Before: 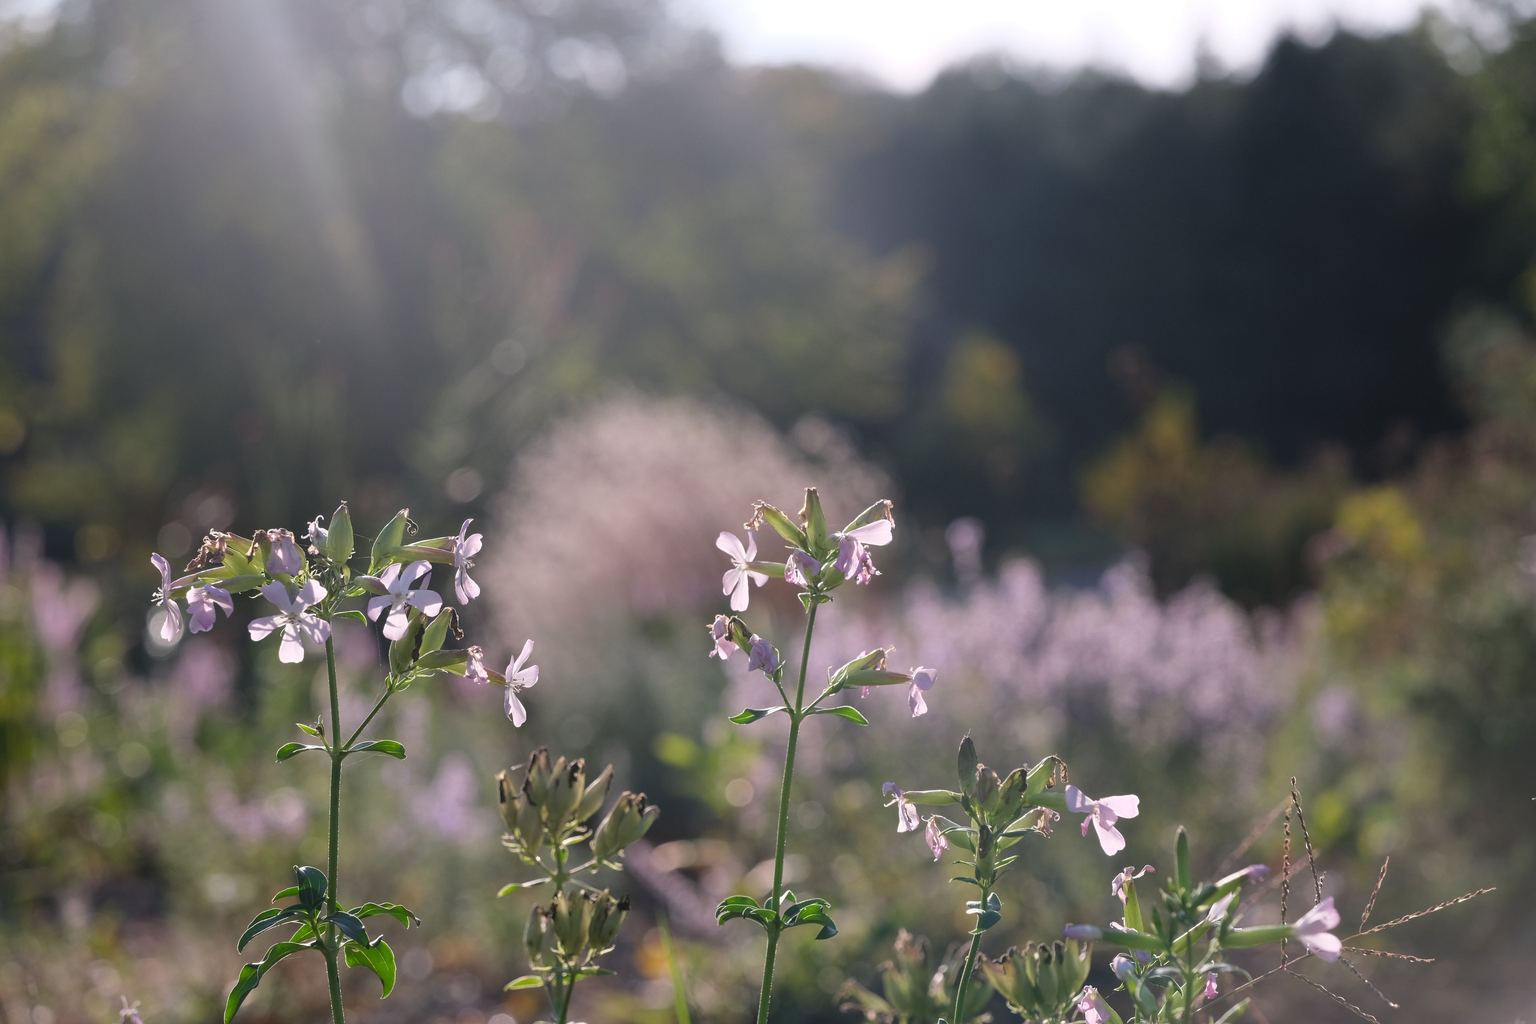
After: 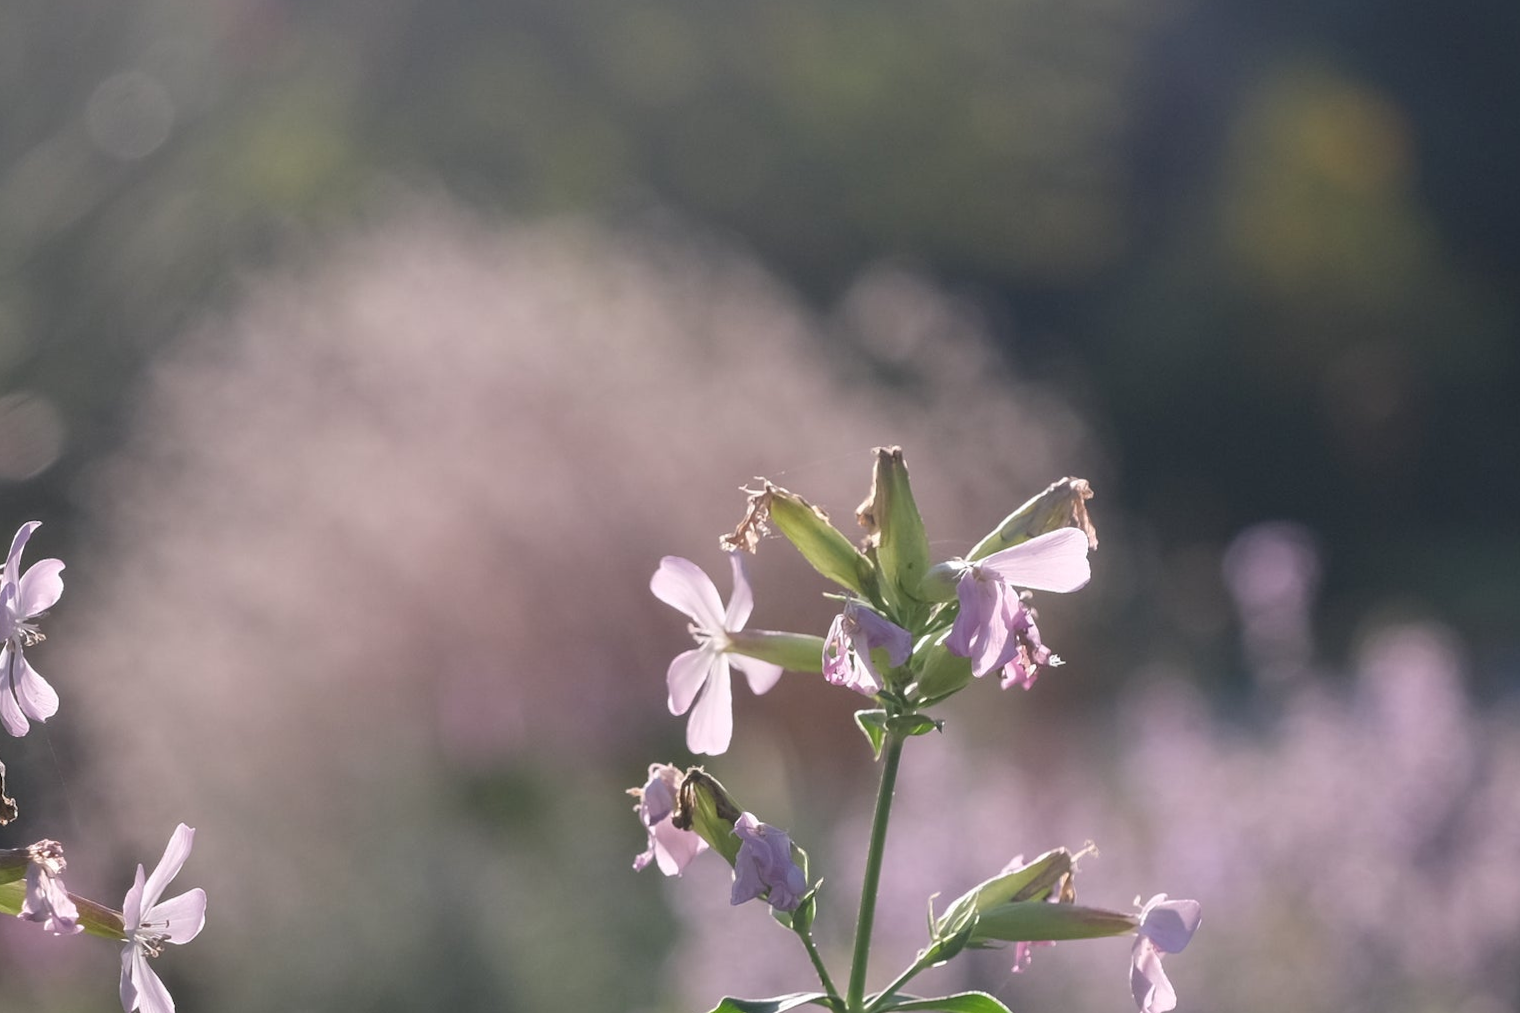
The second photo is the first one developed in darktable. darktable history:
rotate and perspective: rotation 0.174°, lens shift (vertical) 0.013, lens shift (horizontal) 0.019, shear 0.001, automatic cropping original format, crop left 0.007, crop right 0.991, crop top 0.016, crop bottom 0.997
crop: left 30%, top 30%, right 30%, bottom 30%
